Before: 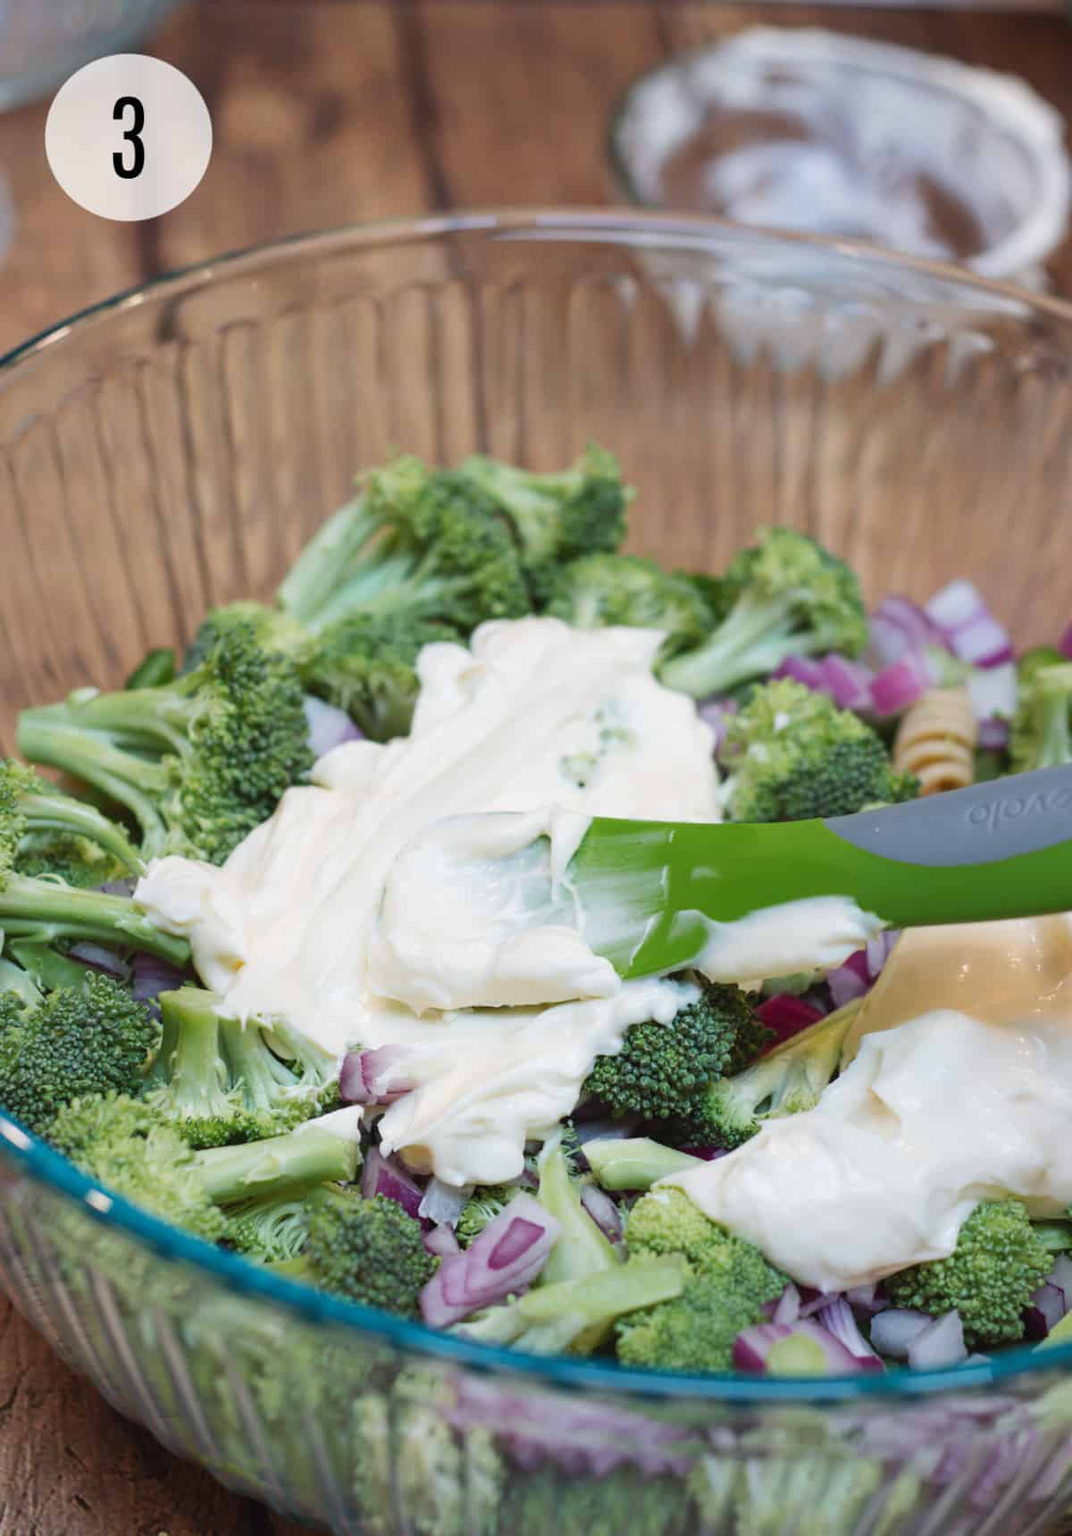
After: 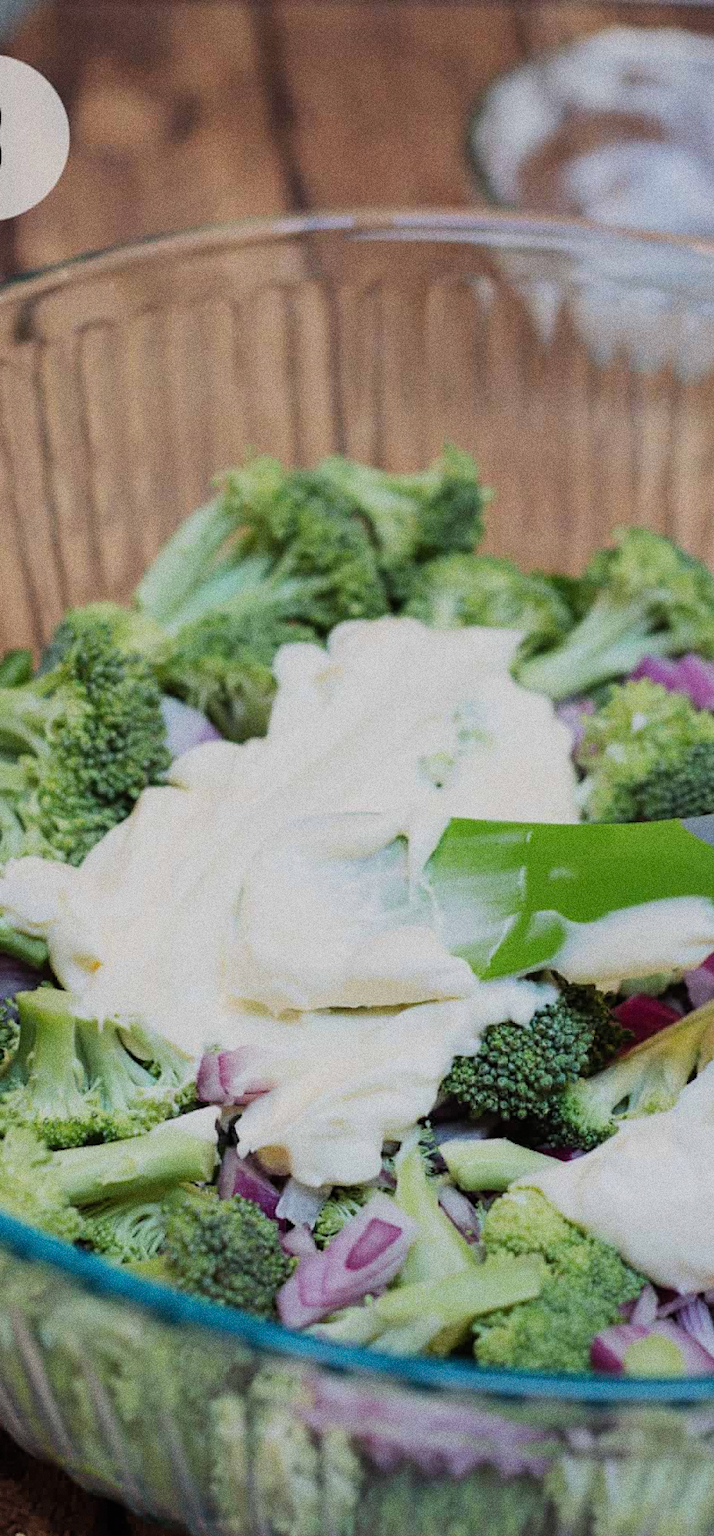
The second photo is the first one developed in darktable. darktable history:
crop and rotate: left 13.409%, right 19.924%
filmic rgb: black relative exposure -7.65 EV, white relative exposure 4.56 EV, hardness 3.61, color science v6 (2022)
grain: coarseness 0.09 ISO, strength 40%
